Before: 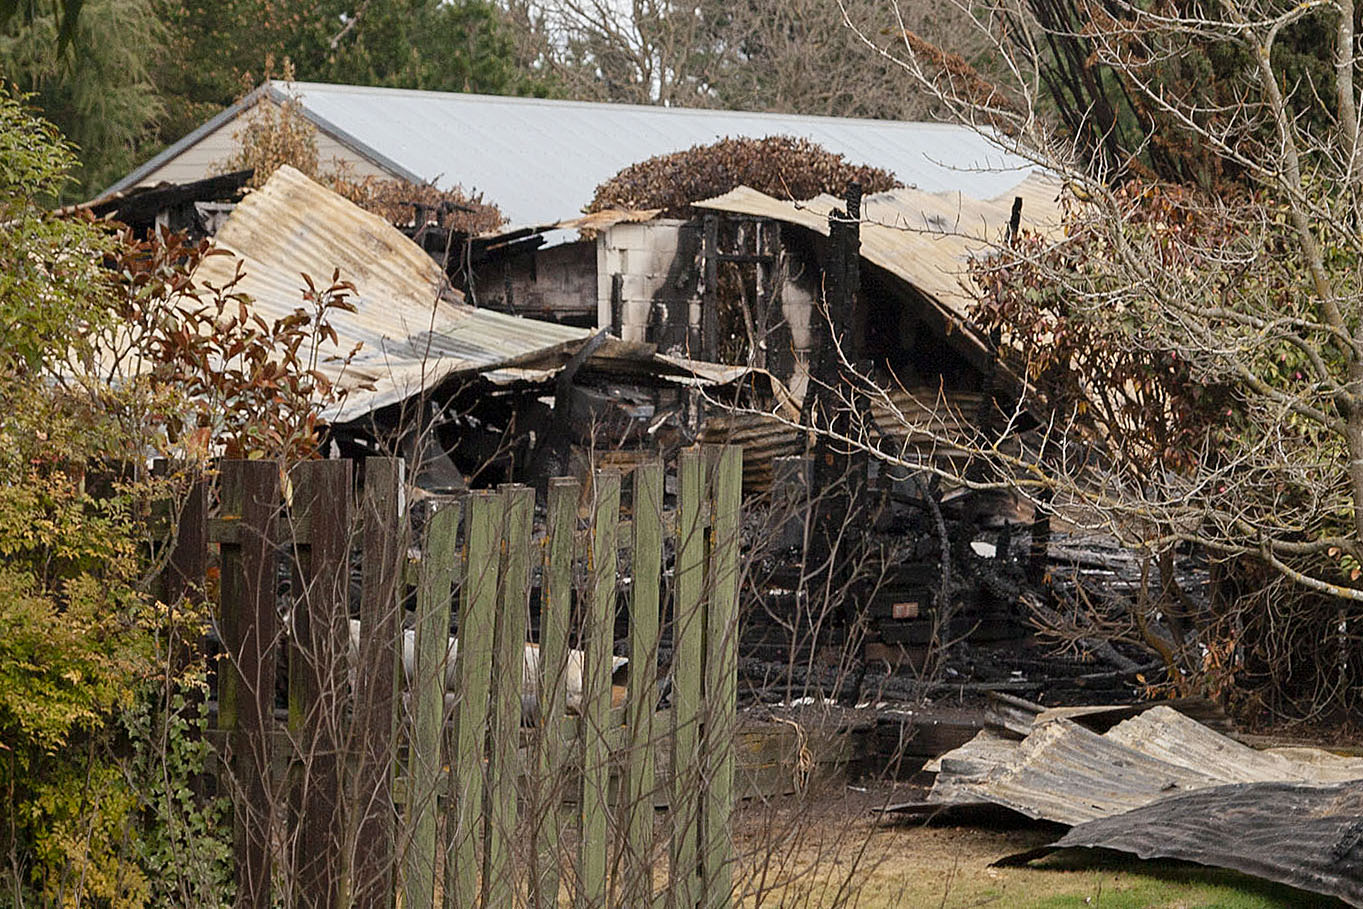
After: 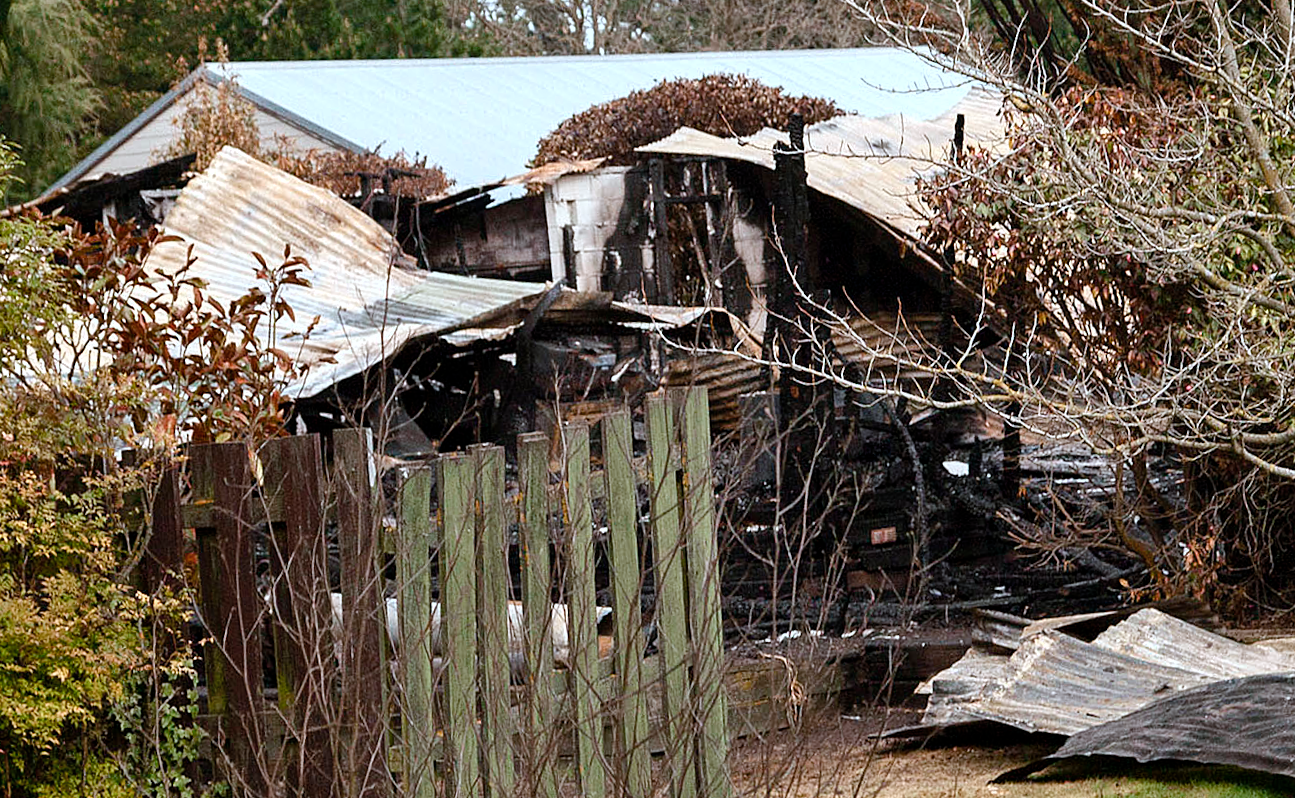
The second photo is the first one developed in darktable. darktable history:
color balance rgb: shadows lift › luminance -20%, power › hue 72.24°, highlights gain › luminance 15%, global offset › hue 171.6°, perceptual saturation grading › highlights -30%, perceptual saturation grading › shadows 20%, global vibrance 30%, contrast 10%
crop: bottom 0.071%
rotate and perspective: rotation -5°, crop left 0.05, crop right 0.952, crop top 0.11, crop bottom 0.89
shadows and highlights: radius 108.52, shadows 40.68, highlights -72.88, low approximation 0.01, soften with gaussian
color correction: highlights a* -4.18, highlights b* -10.81
